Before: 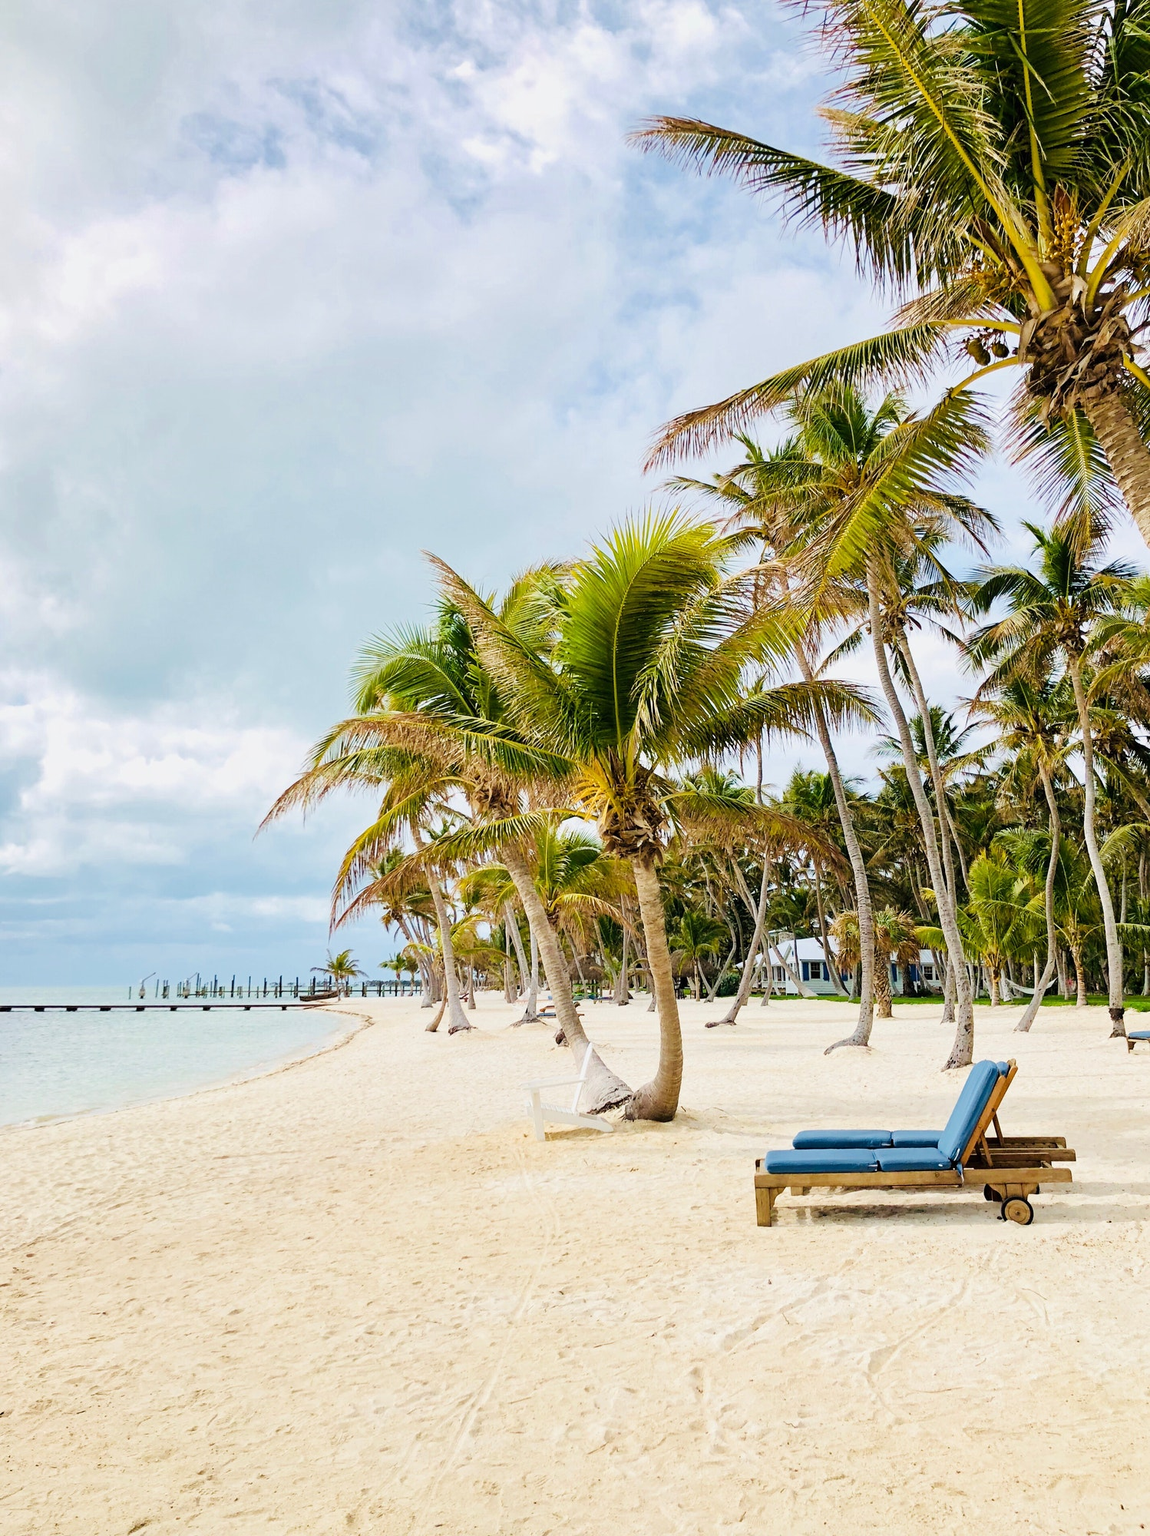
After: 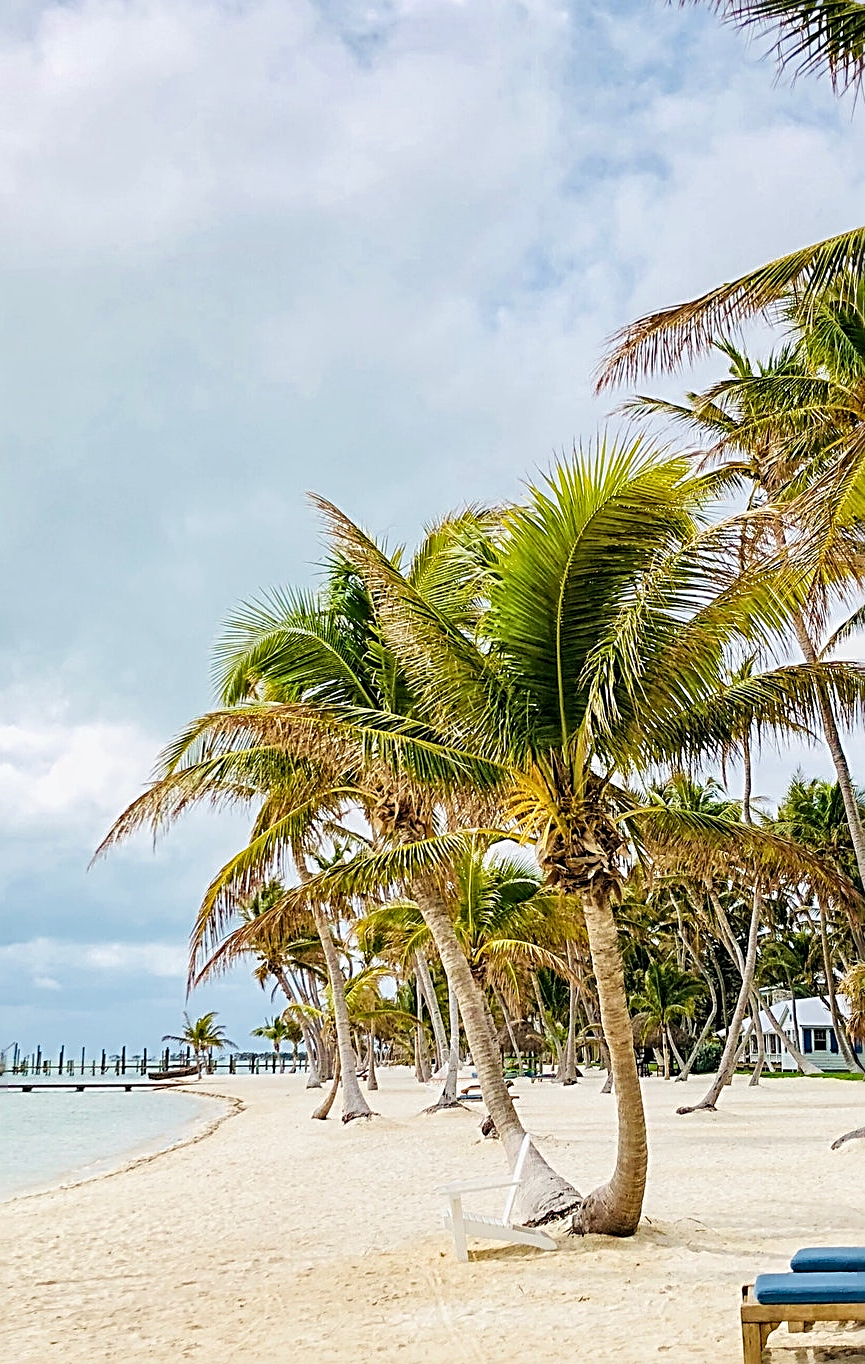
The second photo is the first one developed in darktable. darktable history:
crop: left 16.202%, top 11.208%, right 26.045%, bottom 20.557%
local contrast: detail 130%
sharpen: radius 3.025, amount 0.757
